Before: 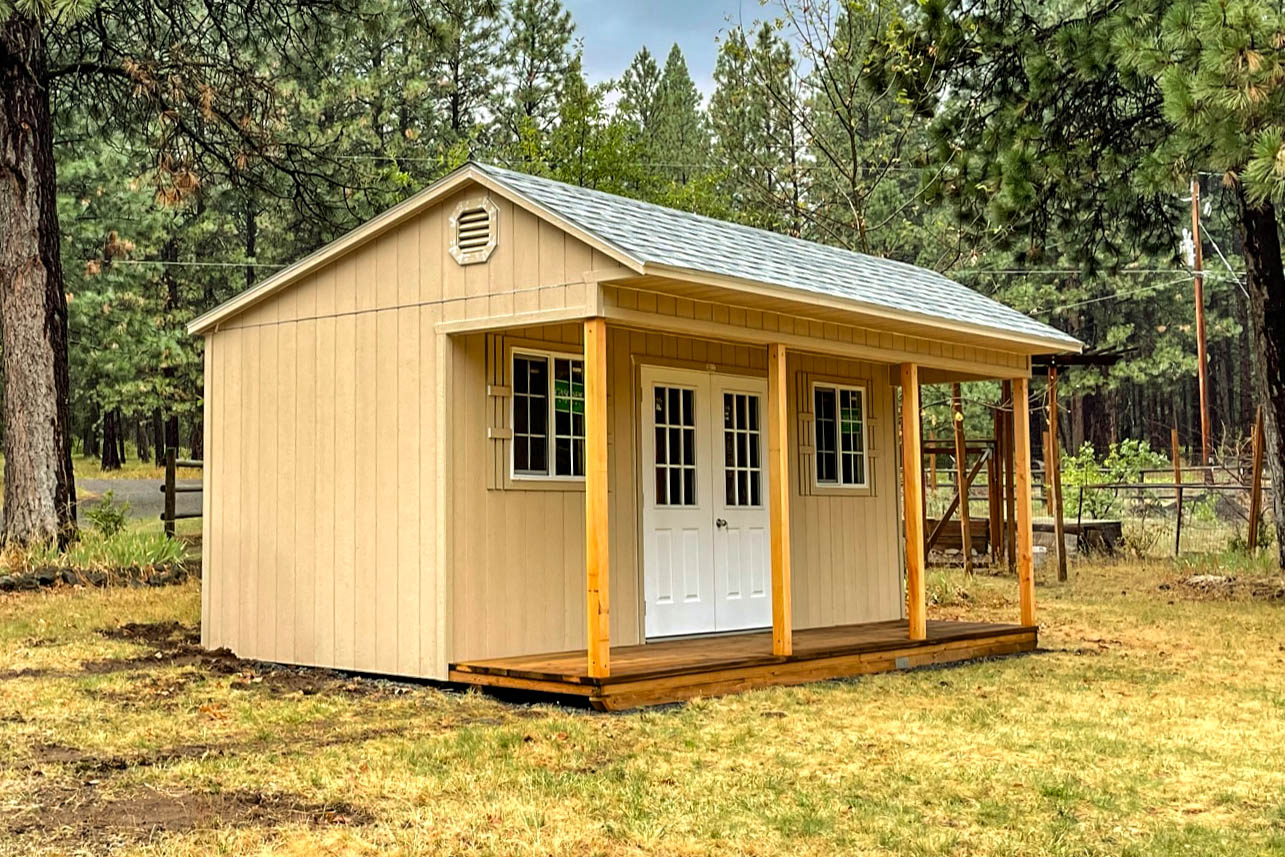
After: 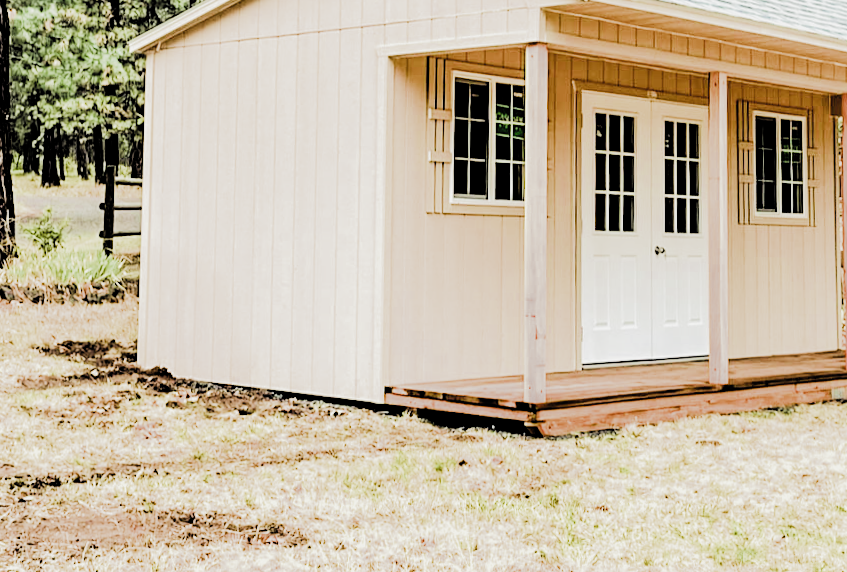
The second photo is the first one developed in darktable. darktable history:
crop and rotate: angle -0.994°, left 3.561%, top 31.518%, right 28.753%
filmic rgb: black relative exposure -3.98 EV, white relative exposure 2.98 EV, threshold 2.99 EV, hardness 3.01, contrast 1.383, add noise in highlights 0, preserve chrominance max RGB, color science v3 (2019), use custom middle-gray values true, iterations of high-quality reconstruction 0, contrast in highlights soft, enable highlight reconstruction true
tone equalizer: -7 EV 0.163 EV, -6 EV 0.56 EV, -5 EV 1.11 EV, -4 EV 1.3 EV, -3 EV 1.17 EV, -2 EV 0.6 EV, -1 EV 0.155 EV, edges refinement/feathering 500, mask exposure compensation -1.57 EV, preserve details no
